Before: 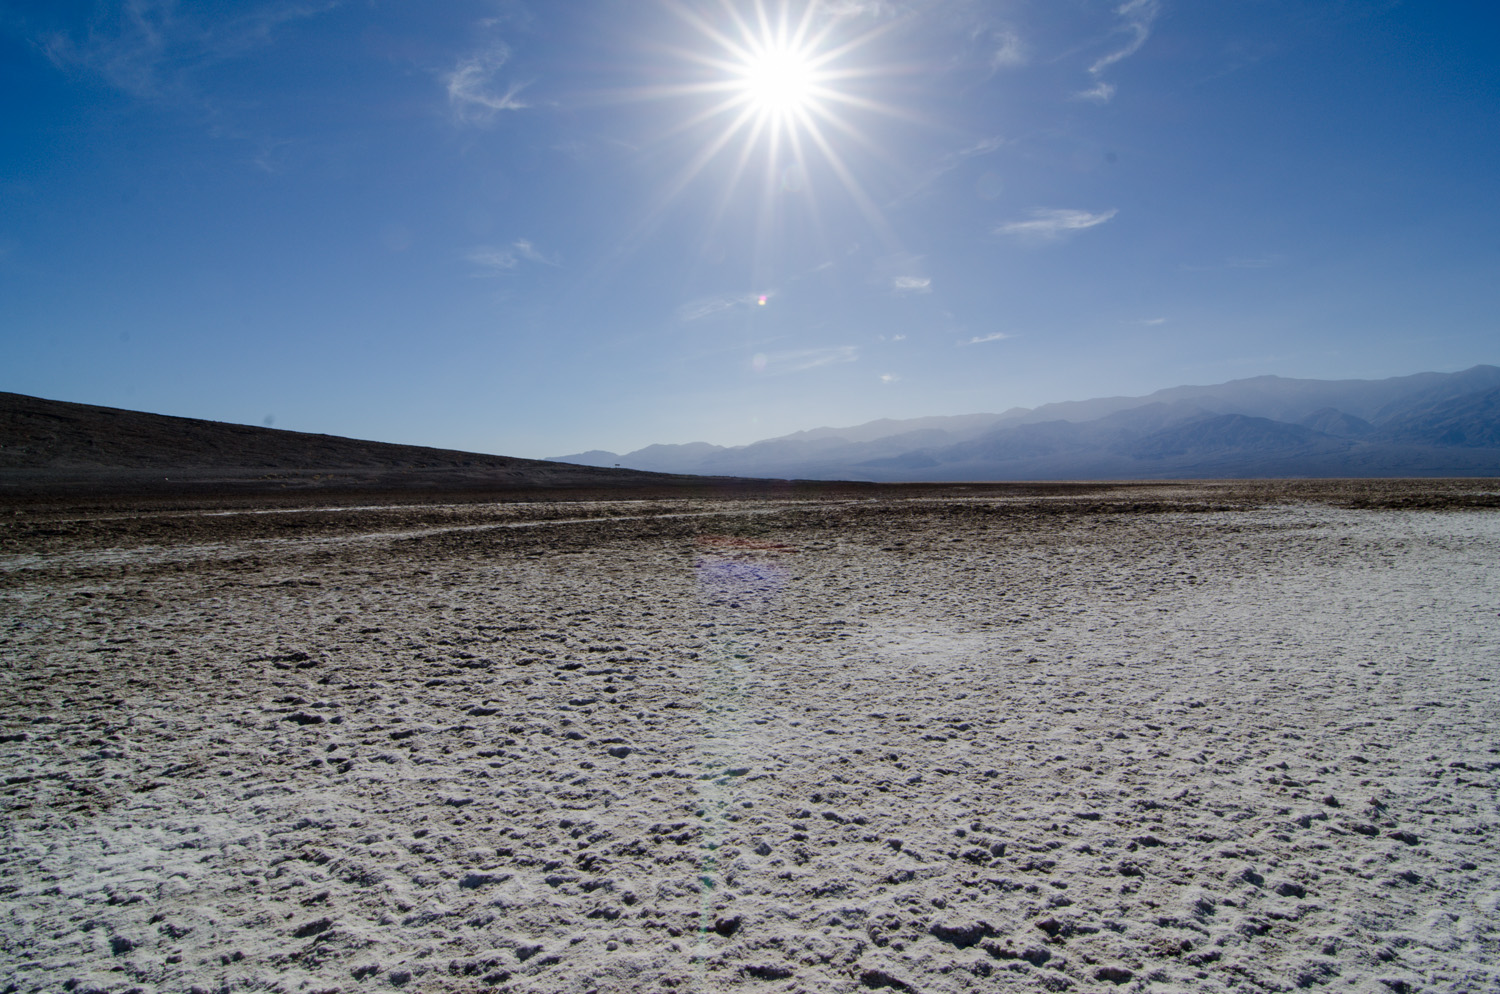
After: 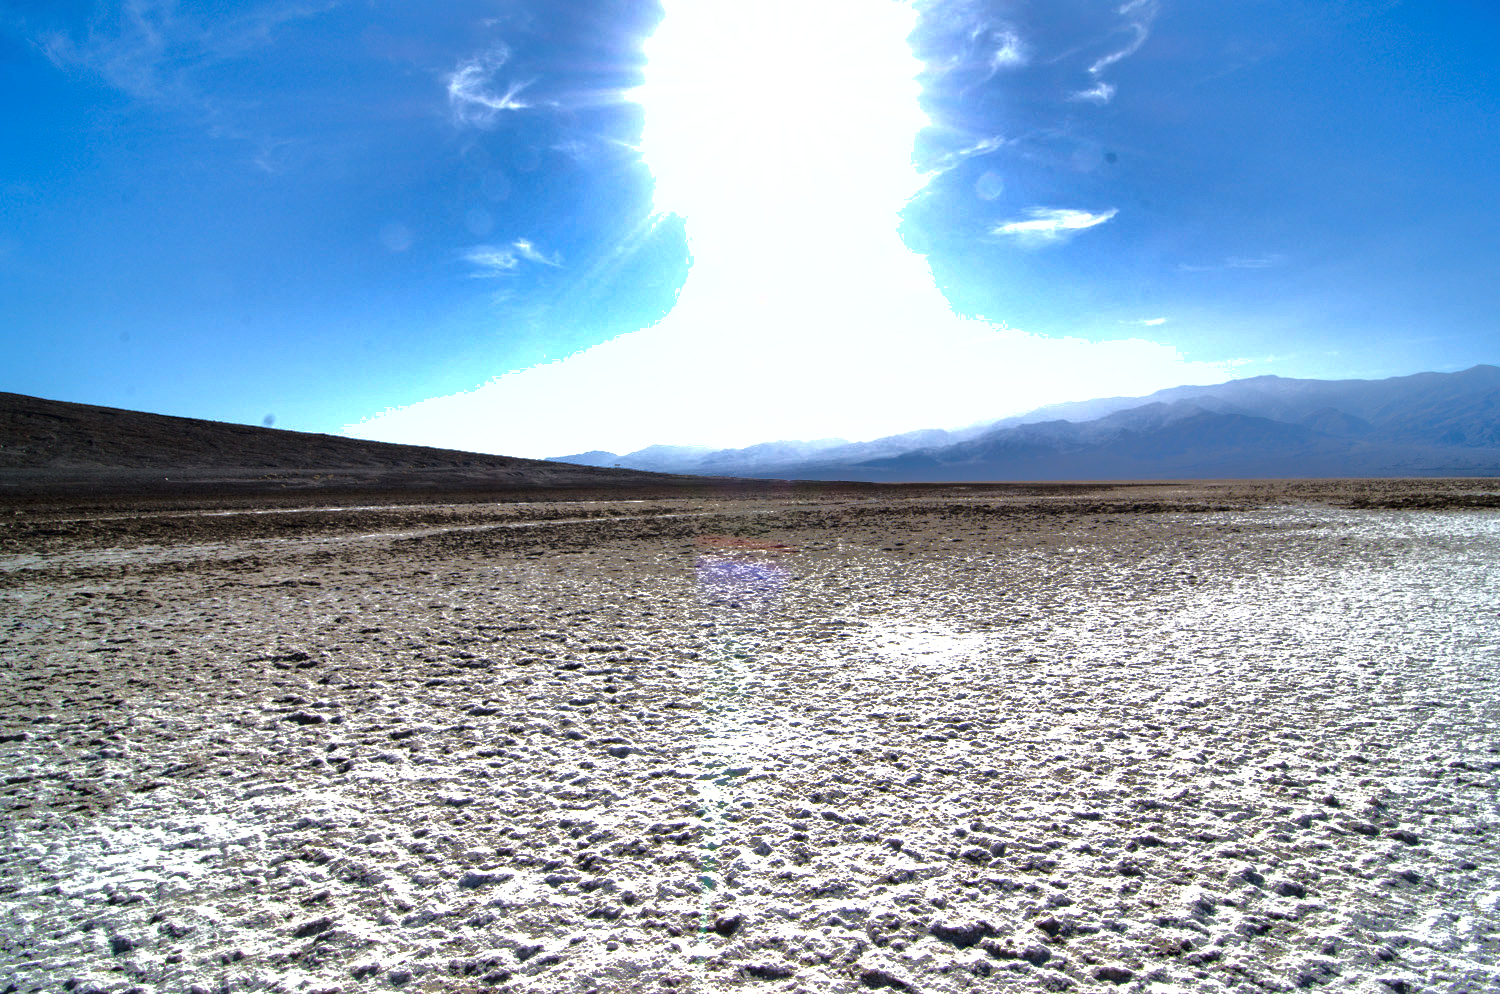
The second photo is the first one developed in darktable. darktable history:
shadows and highlights: shadows -18.21, highlights -73.43
exposure: black level correction 0, exposure 1.101 EV, compensate highlight preservation false
tone equalizer: -8 EV -0.445 EV, -7 EV -0.38 EV, -6 EV -0.306 EV, -5 EV -0.202 EV, -3 EV 0.215 EV, -2 EV 0.353 EV, -1 EV 0.412 EV, +0 EV 0.398 EV, edges refinement/feathering 500, mask exposure compensation -1.57 EV, preserve details no
